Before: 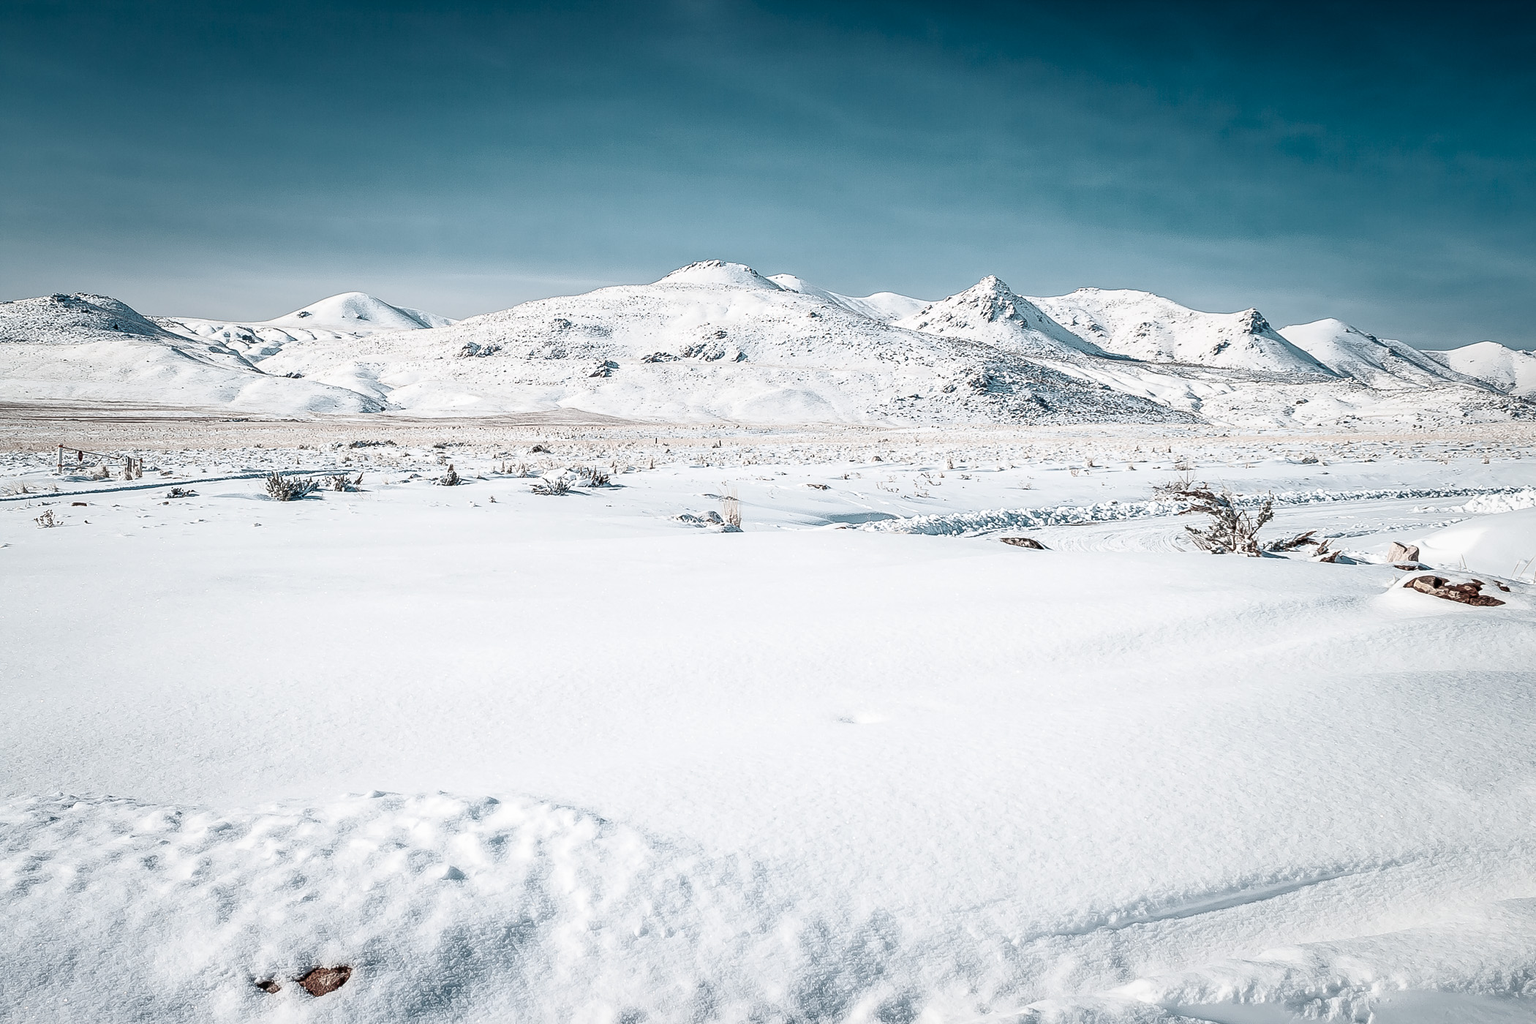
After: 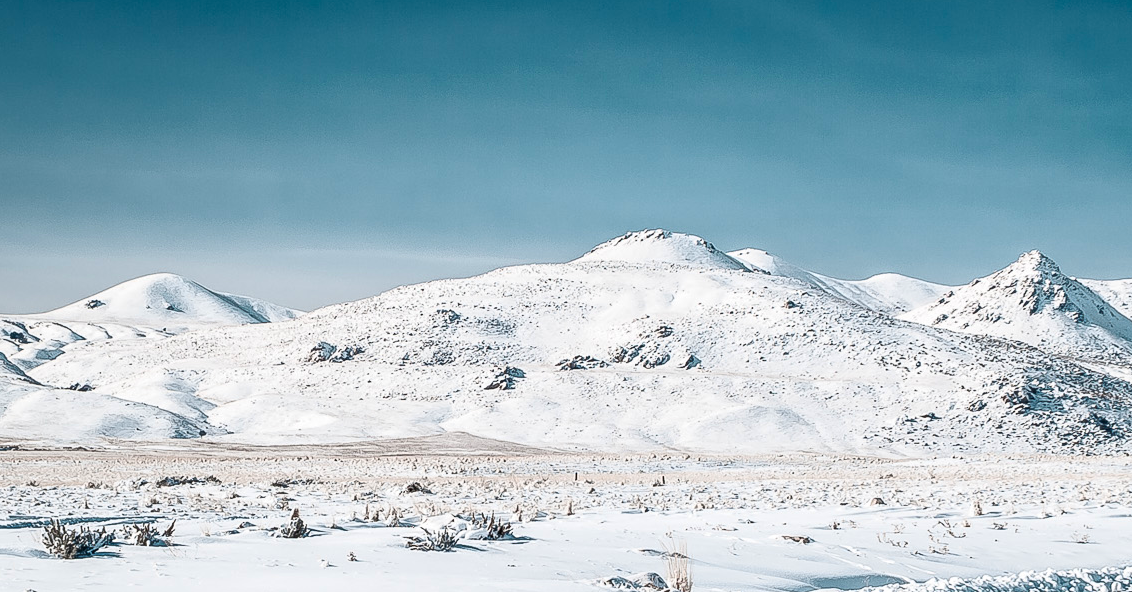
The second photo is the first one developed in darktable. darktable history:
color contrast: green-magenta contrast 1.2, blue-yellow contrast 1.2
crop: left 15.306%, top 9.065%, right 30.789%, bottom 48.638%
